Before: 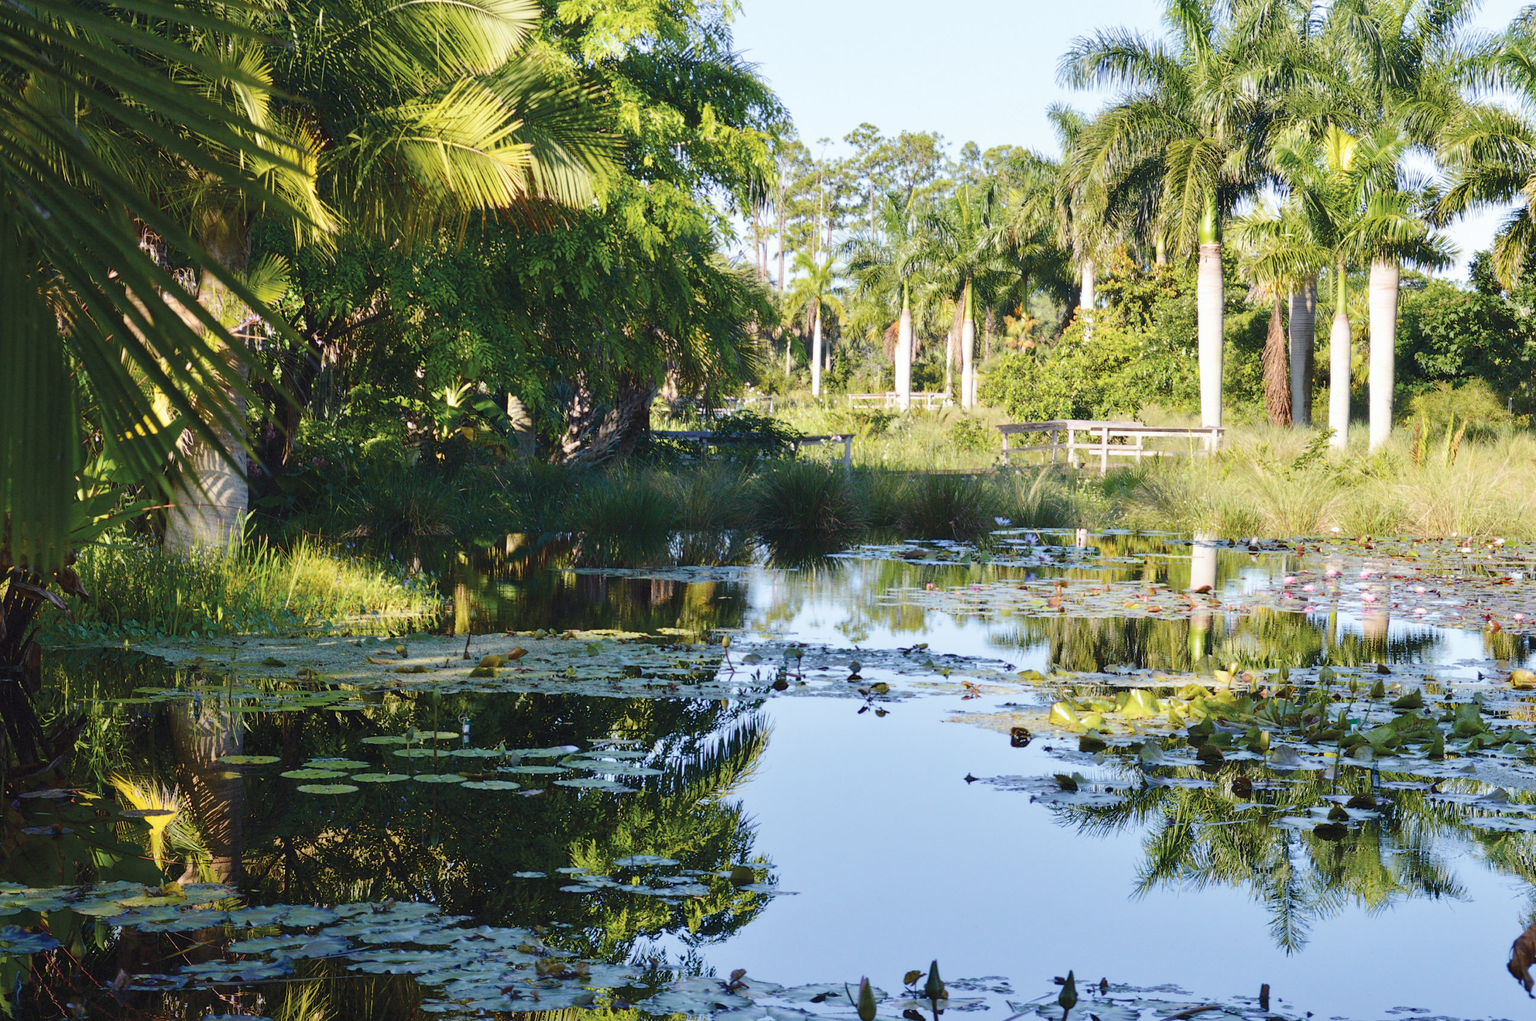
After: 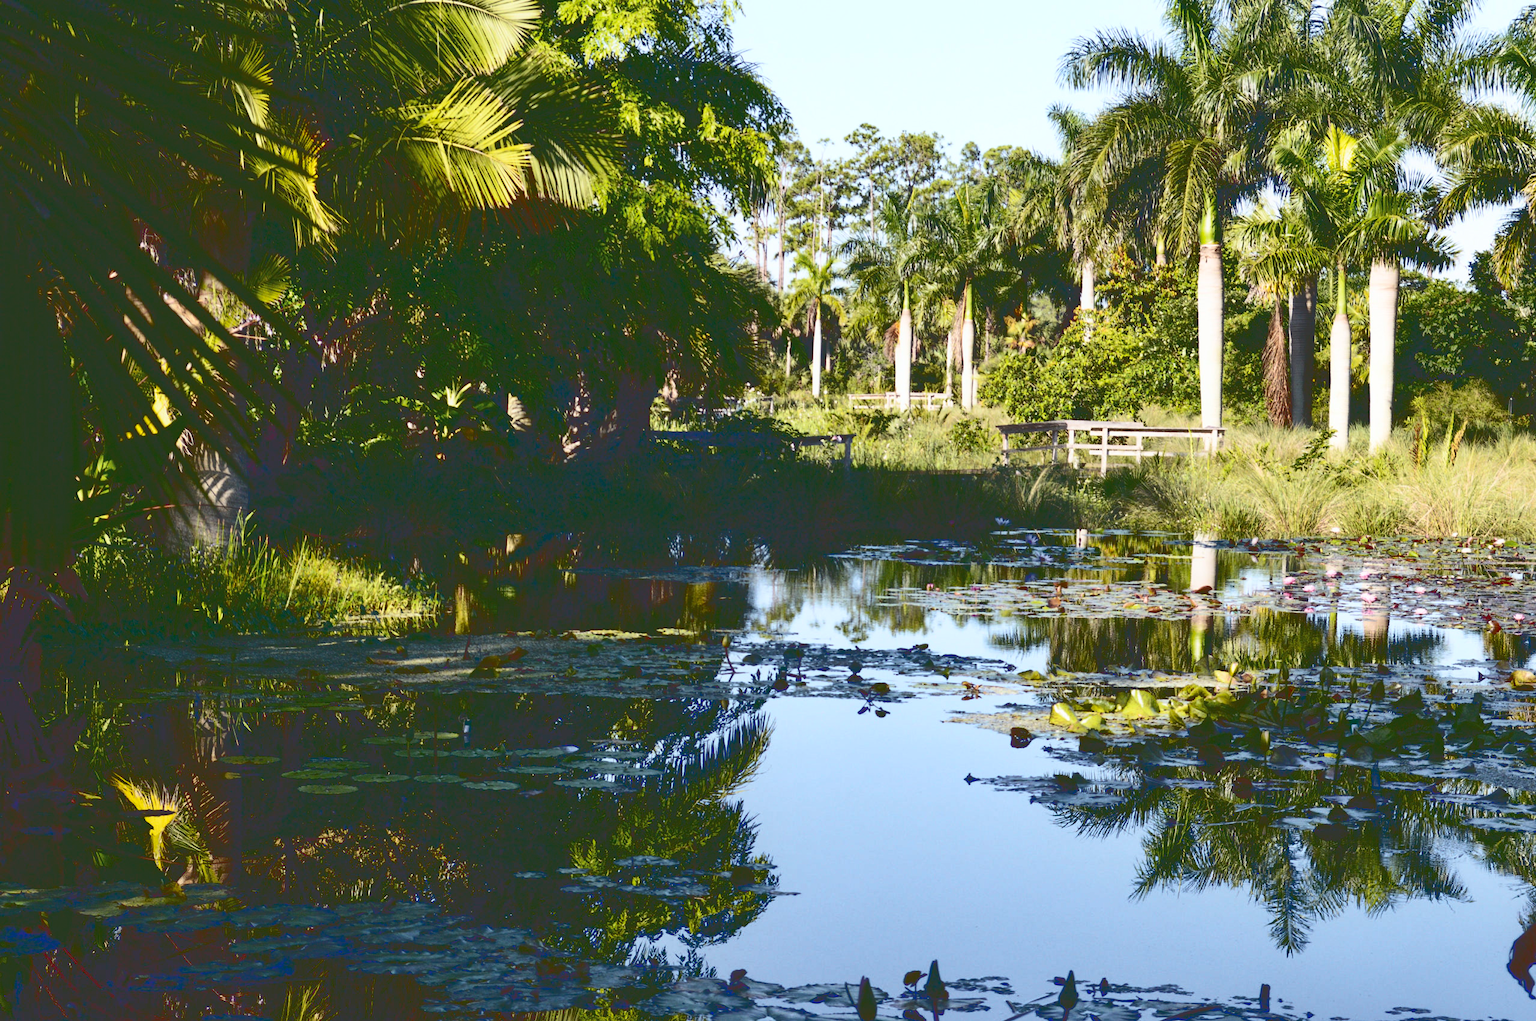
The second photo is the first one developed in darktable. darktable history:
tone equalizer: -8 EV 0.25 EV, -7 EV 0.417 EV, -6 EV 0.429 EV, -5 EV 0.229 EV, -3 EV -0.266 EV, -2 EV -0.437 EV, -1 EV -0.437 EV, +0 EV -0.256 EV, mask exposure compensation -0.505 EV
contrast brightness saturation: contrast 0.229, brightness 0.108, saturation 0.292
base curve: curves: ch0 [(0, 0.036) (0.083, 0.04) (0.804, 1)]
